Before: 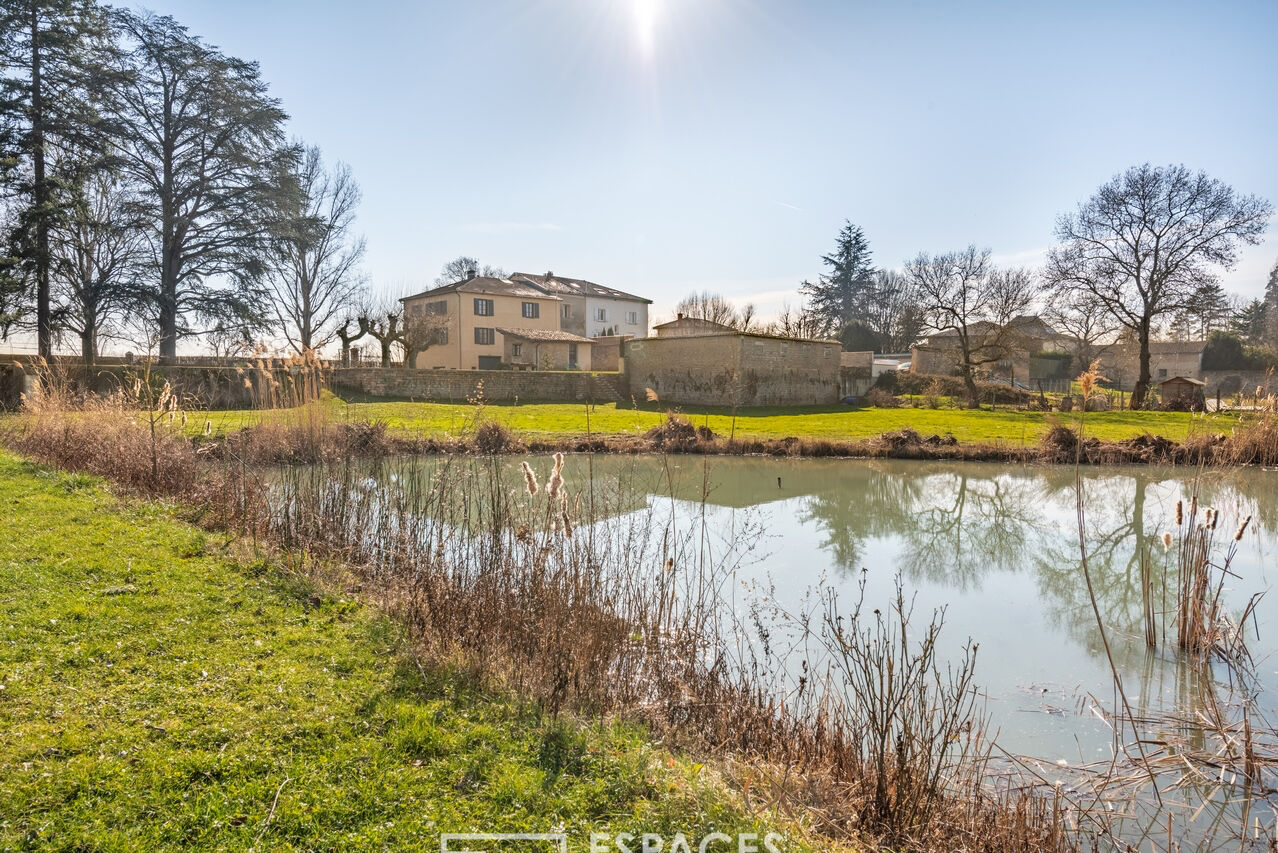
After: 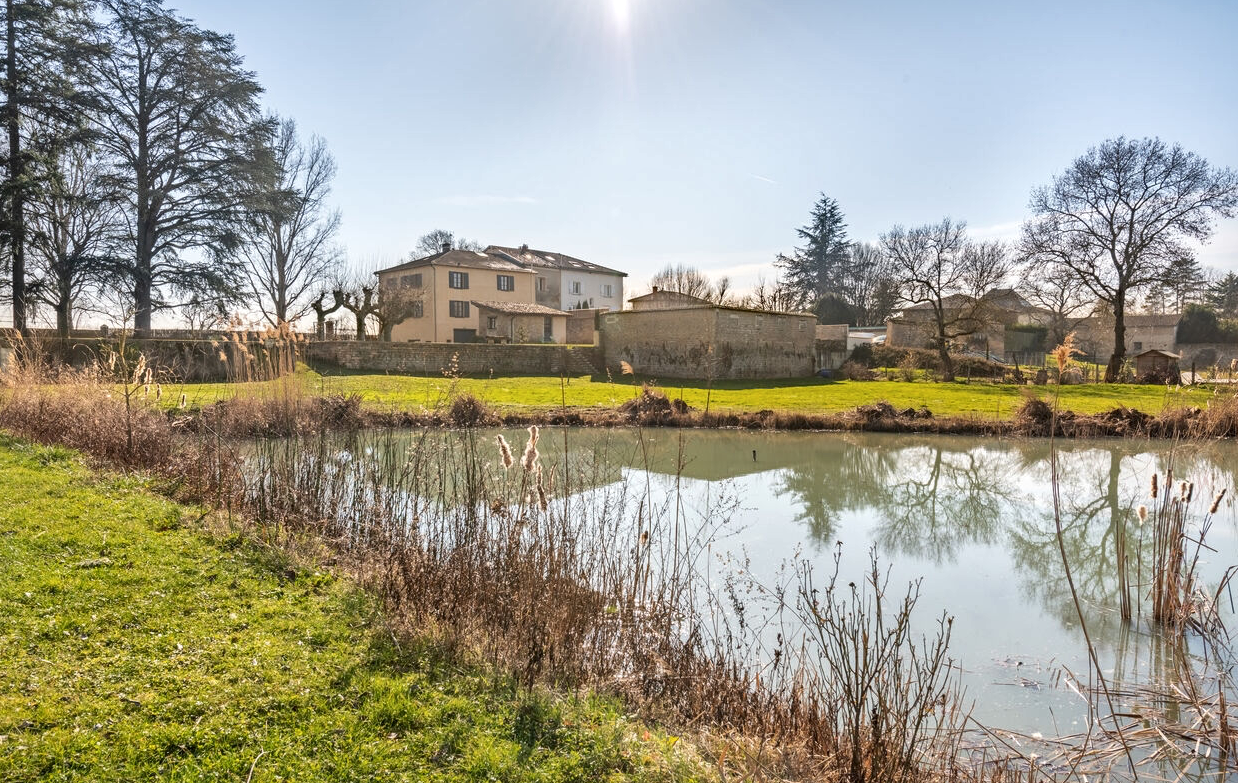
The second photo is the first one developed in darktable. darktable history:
local contrast: mode bilateral grid, contrast 20, coarseness 50, detail 140%, midtone range 0.2
crop: left 1.964%, top 3.251%, right 1.122%, bottom 4.933%
